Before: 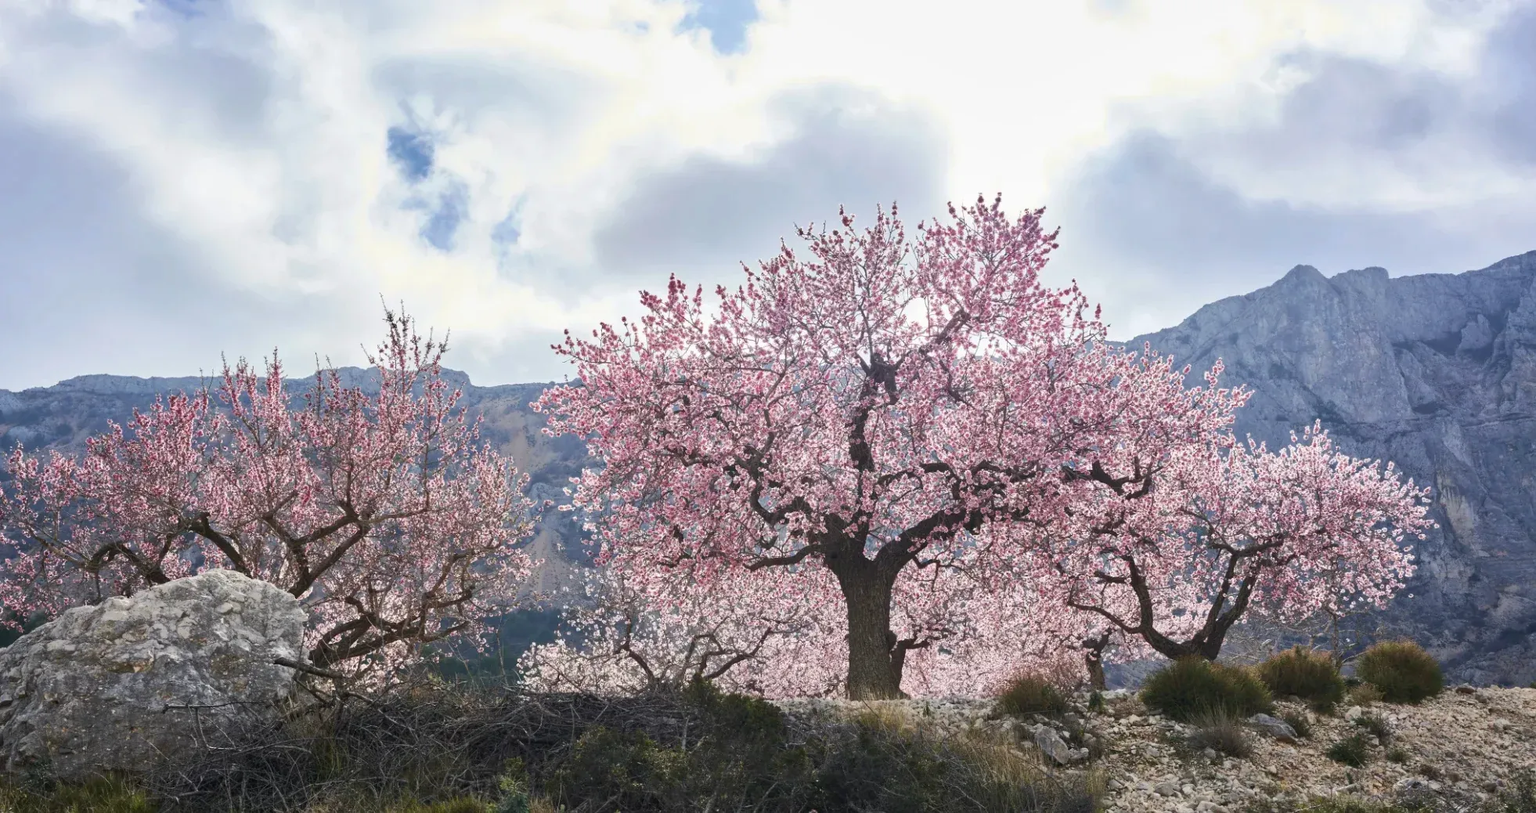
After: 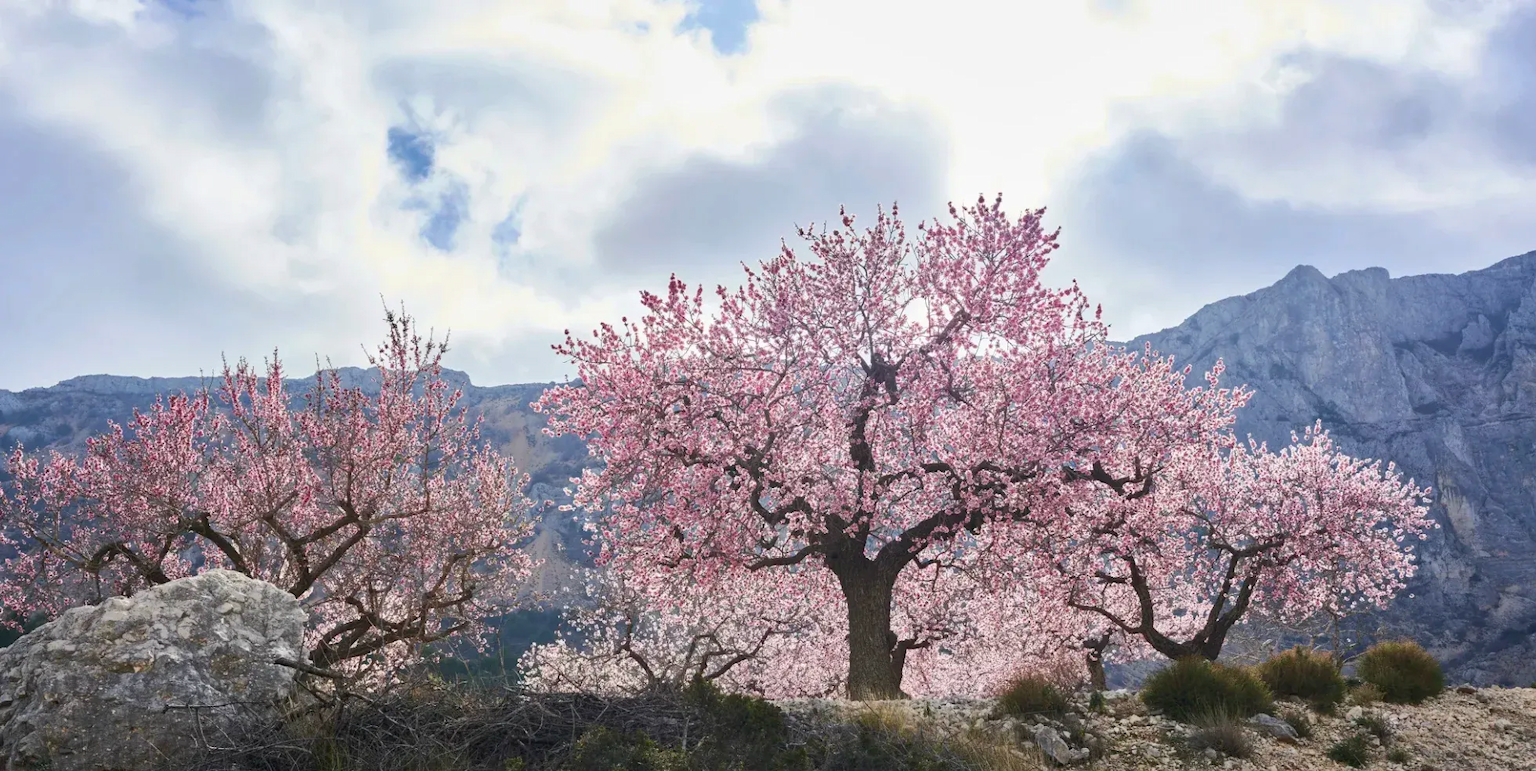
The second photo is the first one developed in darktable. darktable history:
crop and rotate: top 0%, bottom 5.097%
exposure: exposure -0.021 EV, compensate highlight preservation false
contrast brightness saturation: saturation 0.13
